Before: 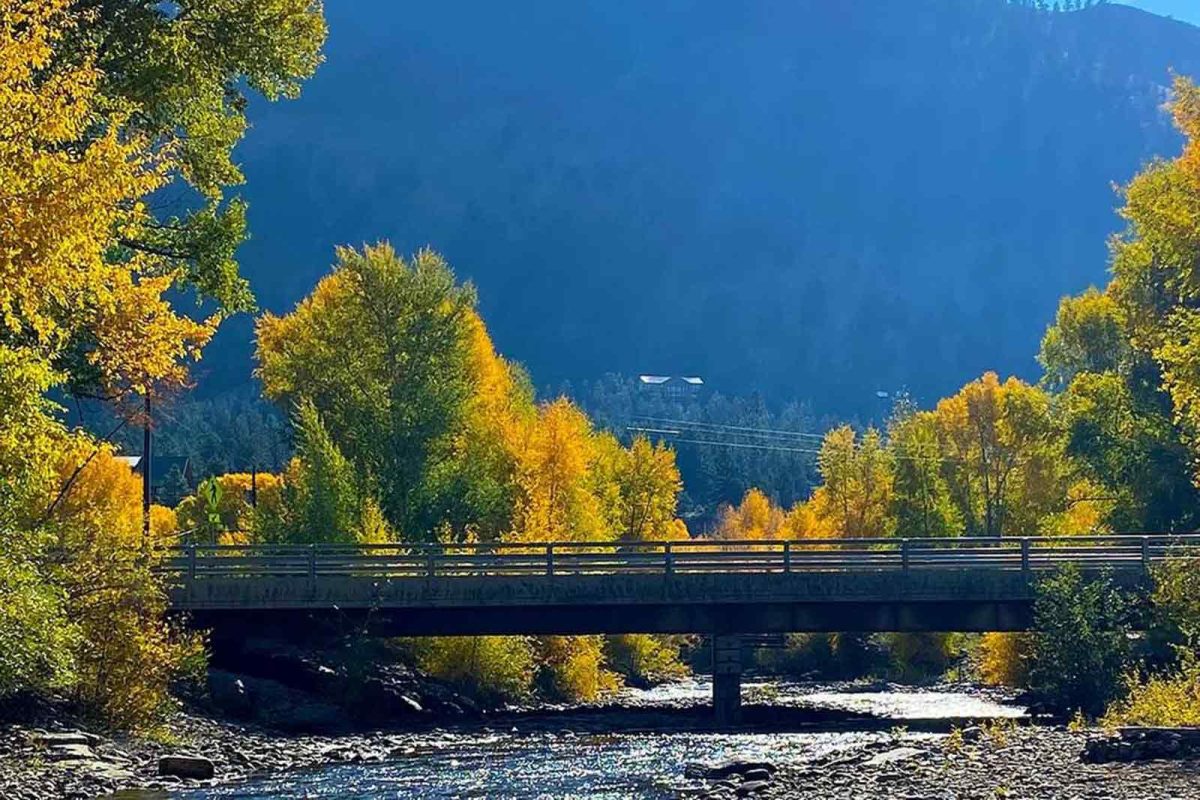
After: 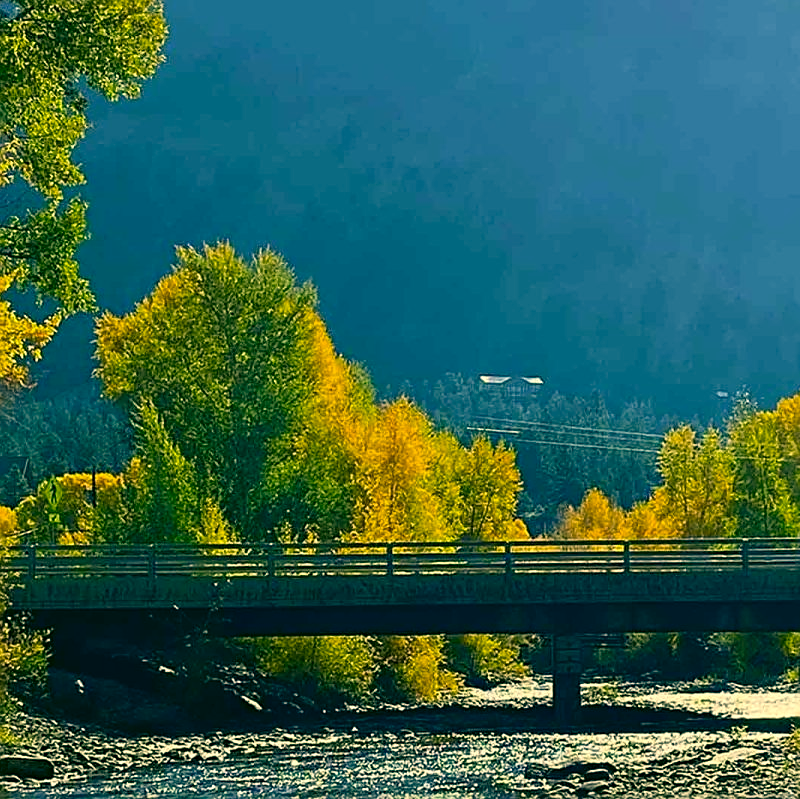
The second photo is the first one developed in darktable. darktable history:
sharpen: on, module defaults
crop and rotate: left 13.409%, right 19.888%
color correction: highlights a* 5.61, highlights b* 32.87, shadows a* -25.91, shadows b* 3.99
